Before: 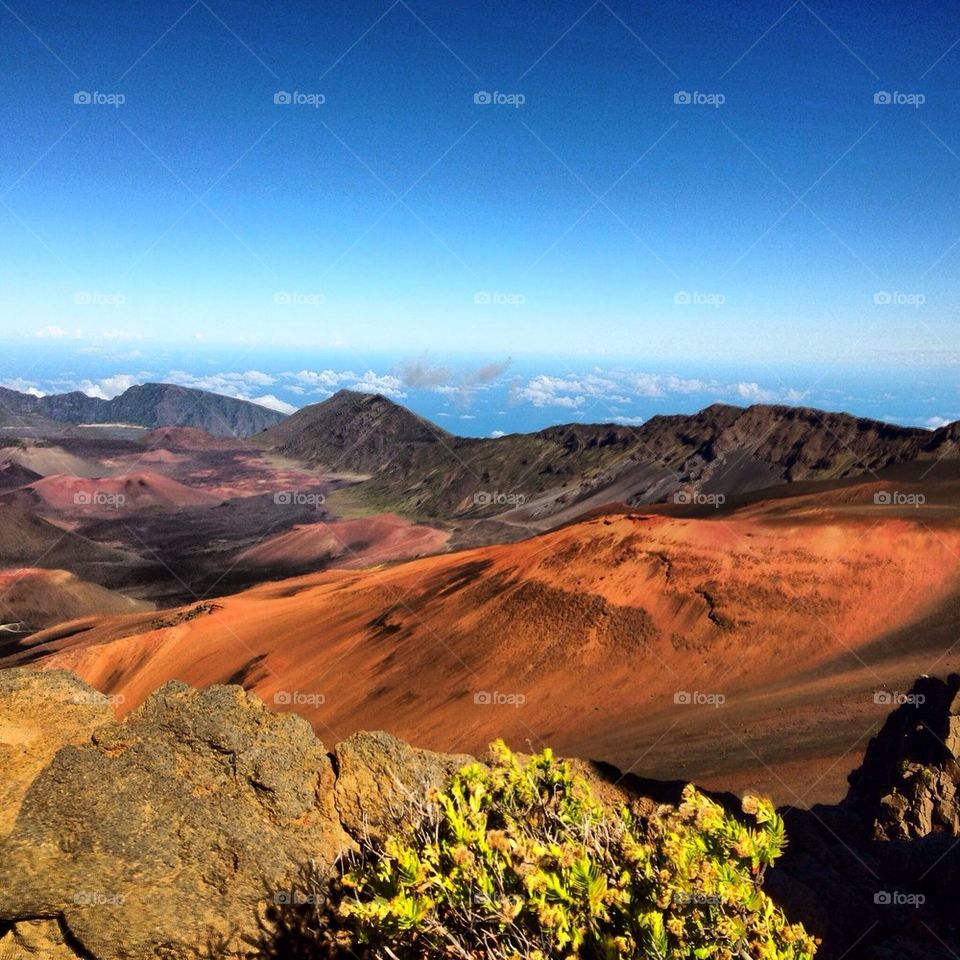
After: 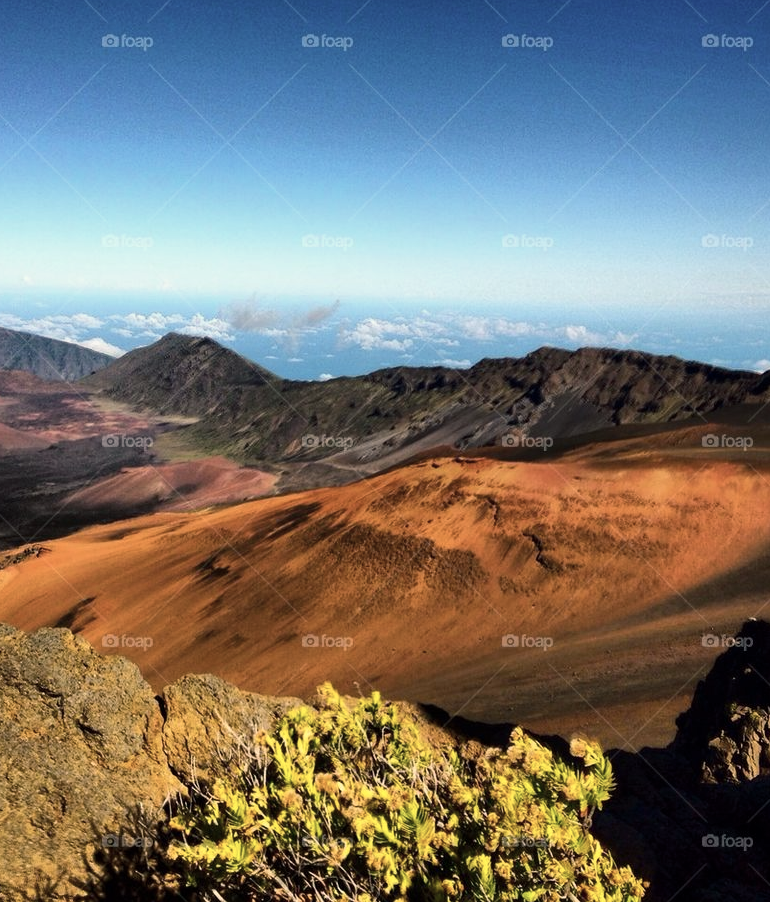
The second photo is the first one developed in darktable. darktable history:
color balance rgb: shadows lift › luminance -7.8%, shadows lift › chroma 2.07%, shadows lift › hue 165.27°, highlights gain › chroma 2.996%, highlights gain › hue 73.74°, perceptual saturation grading › global saturation 19.698%, global vibrance 20%
crop and rotate: left 18%, top 5.989%, right 1.731%
contrast brightness saturation: contrast 0.101, saturation -0.356
